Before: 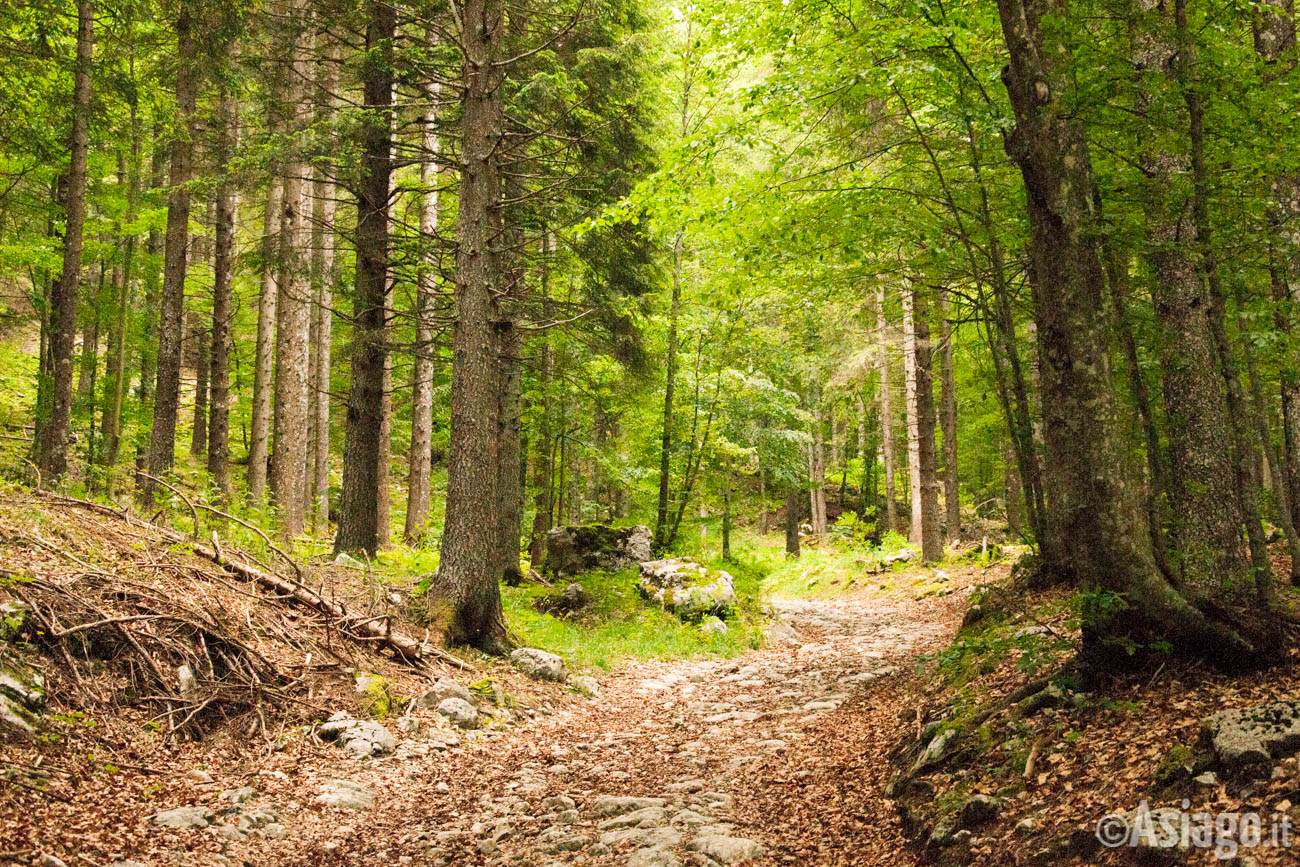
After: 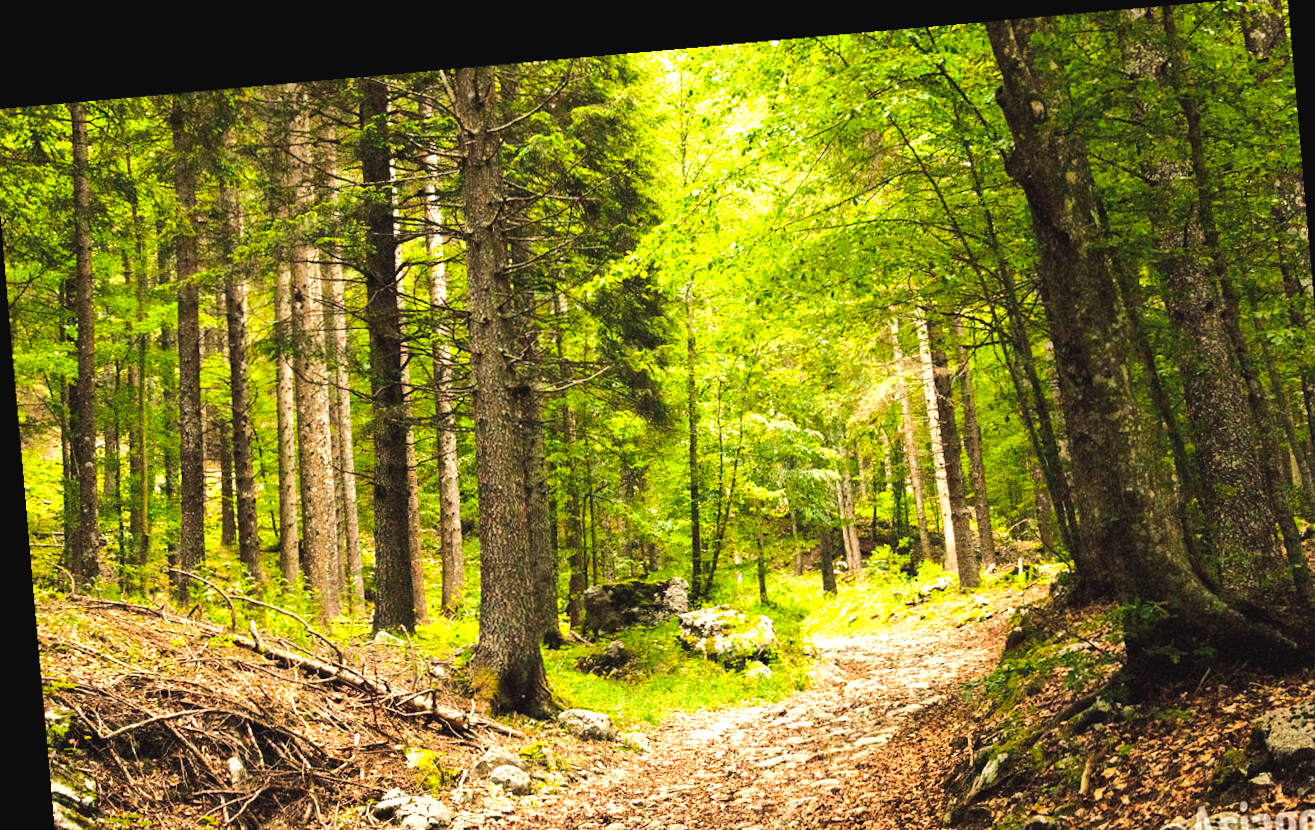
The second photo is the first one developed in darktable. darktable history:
color balance rgb: global offset › luminance 0.71%, perceptual saturation grading › global saturation -11.5%, perceptual brilliance grading › highlights 17.77%, perceptual brilliance grading › mid-tones 31.71%, perceptual brilliance grading › shadows -31.01%, global vibrance 50%
crop and rotate: angle 0.2°, left 0.275%, right 3.127%, bottom 14.18%
rotate and perspective: rotation -4.86°, automatic cropping off
